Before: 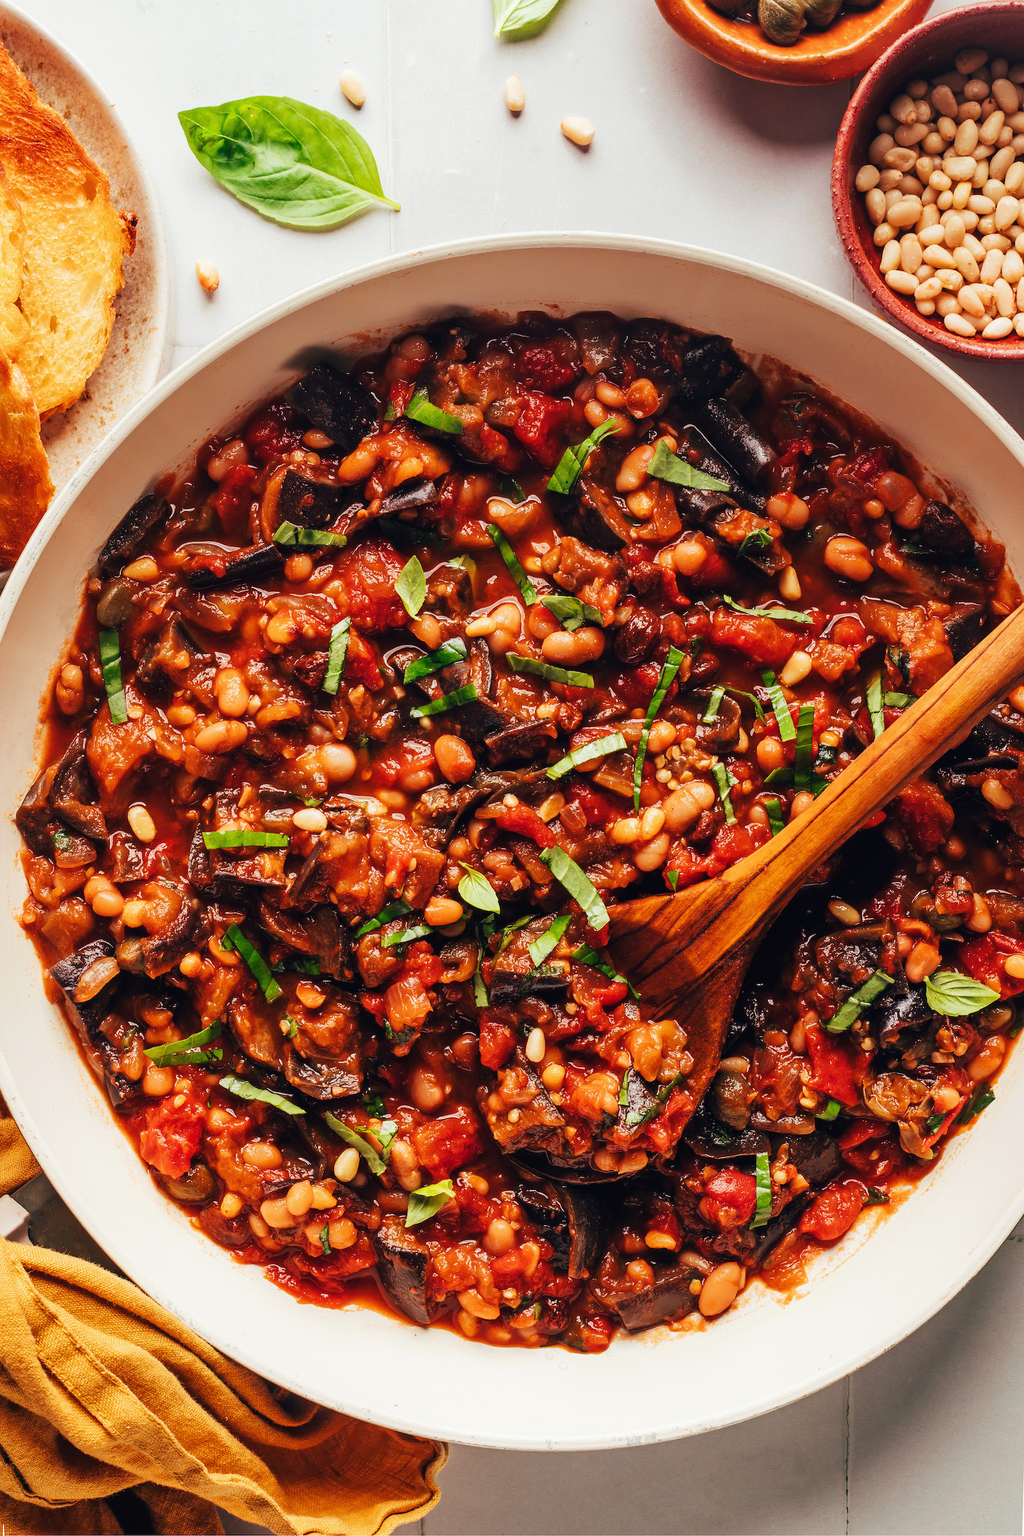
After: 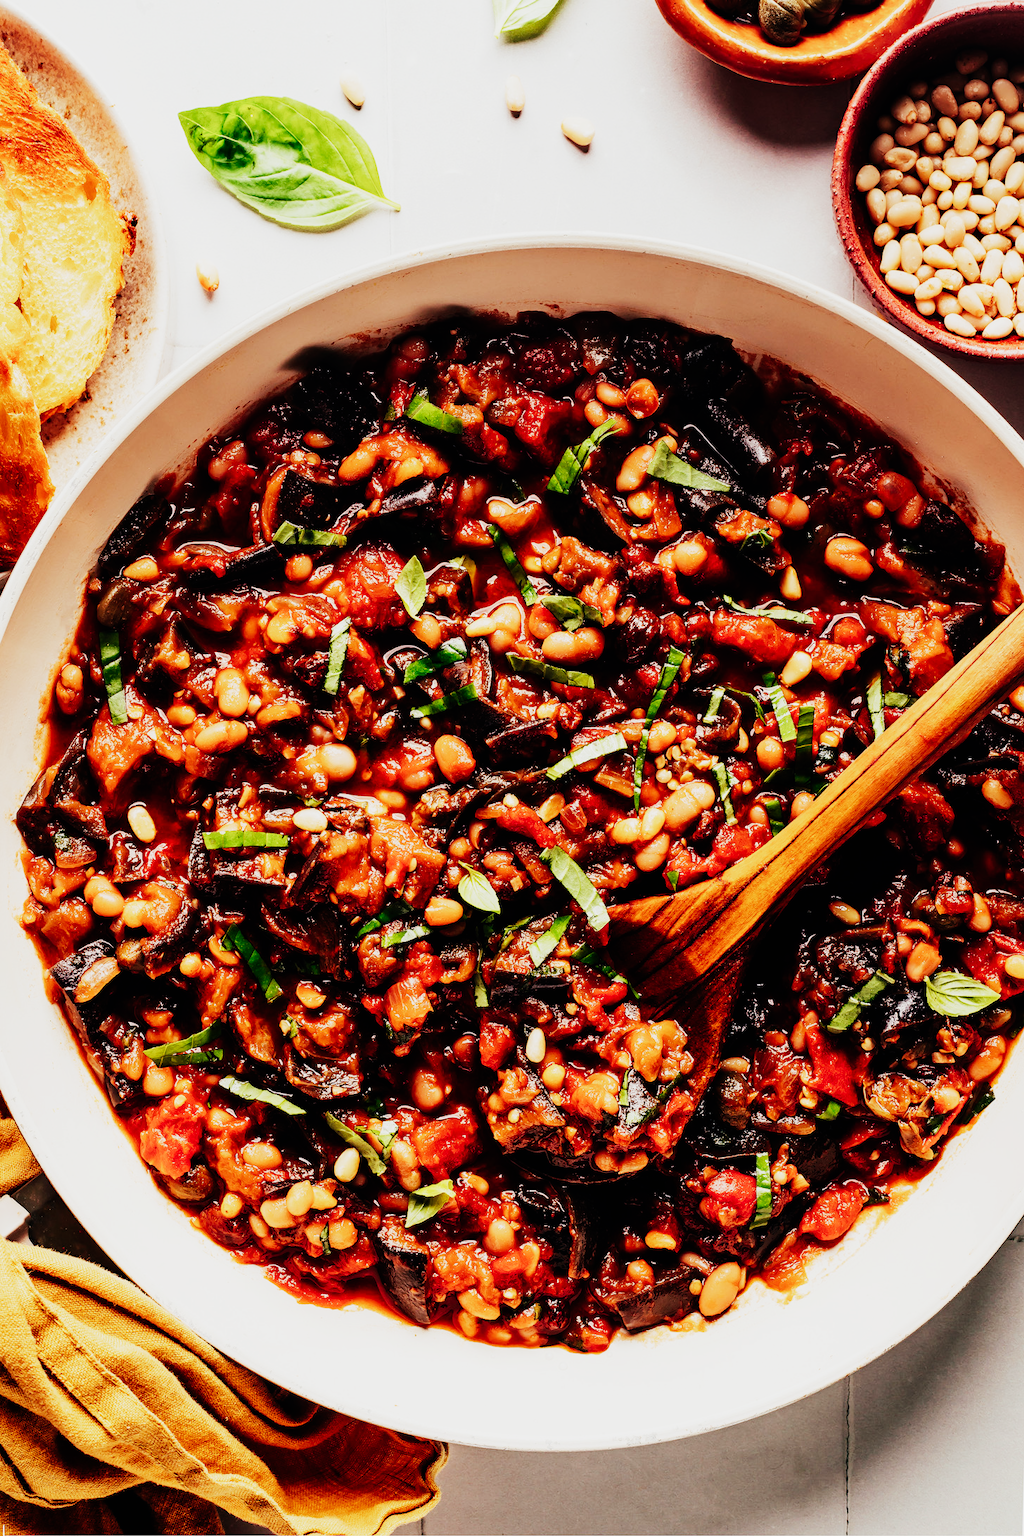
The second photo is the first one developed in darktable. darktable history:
tone equalizer: -8 EV -0.75 EV, -7 EV -0.7 EV, -6 EV -0.6 EV, -5 EV -0.4 EV, -3 EV 0.4 EV, -2 EV 0.6 EV, -1 EV 0.7 EV, +0 EV 0.75 EV, edges refinement/feathering 500, mask exposure compensation -1.57 EV, preserve details no
sigmoid: contrast 1.7, skew -0.2, preserve hue 0%, red attenuation 0.1, red rotation 0.035, green attenuation 0.1, green rotation -0.017, blue attenuation 0.15, blue rotation -0.052, base primaries Rec2020
